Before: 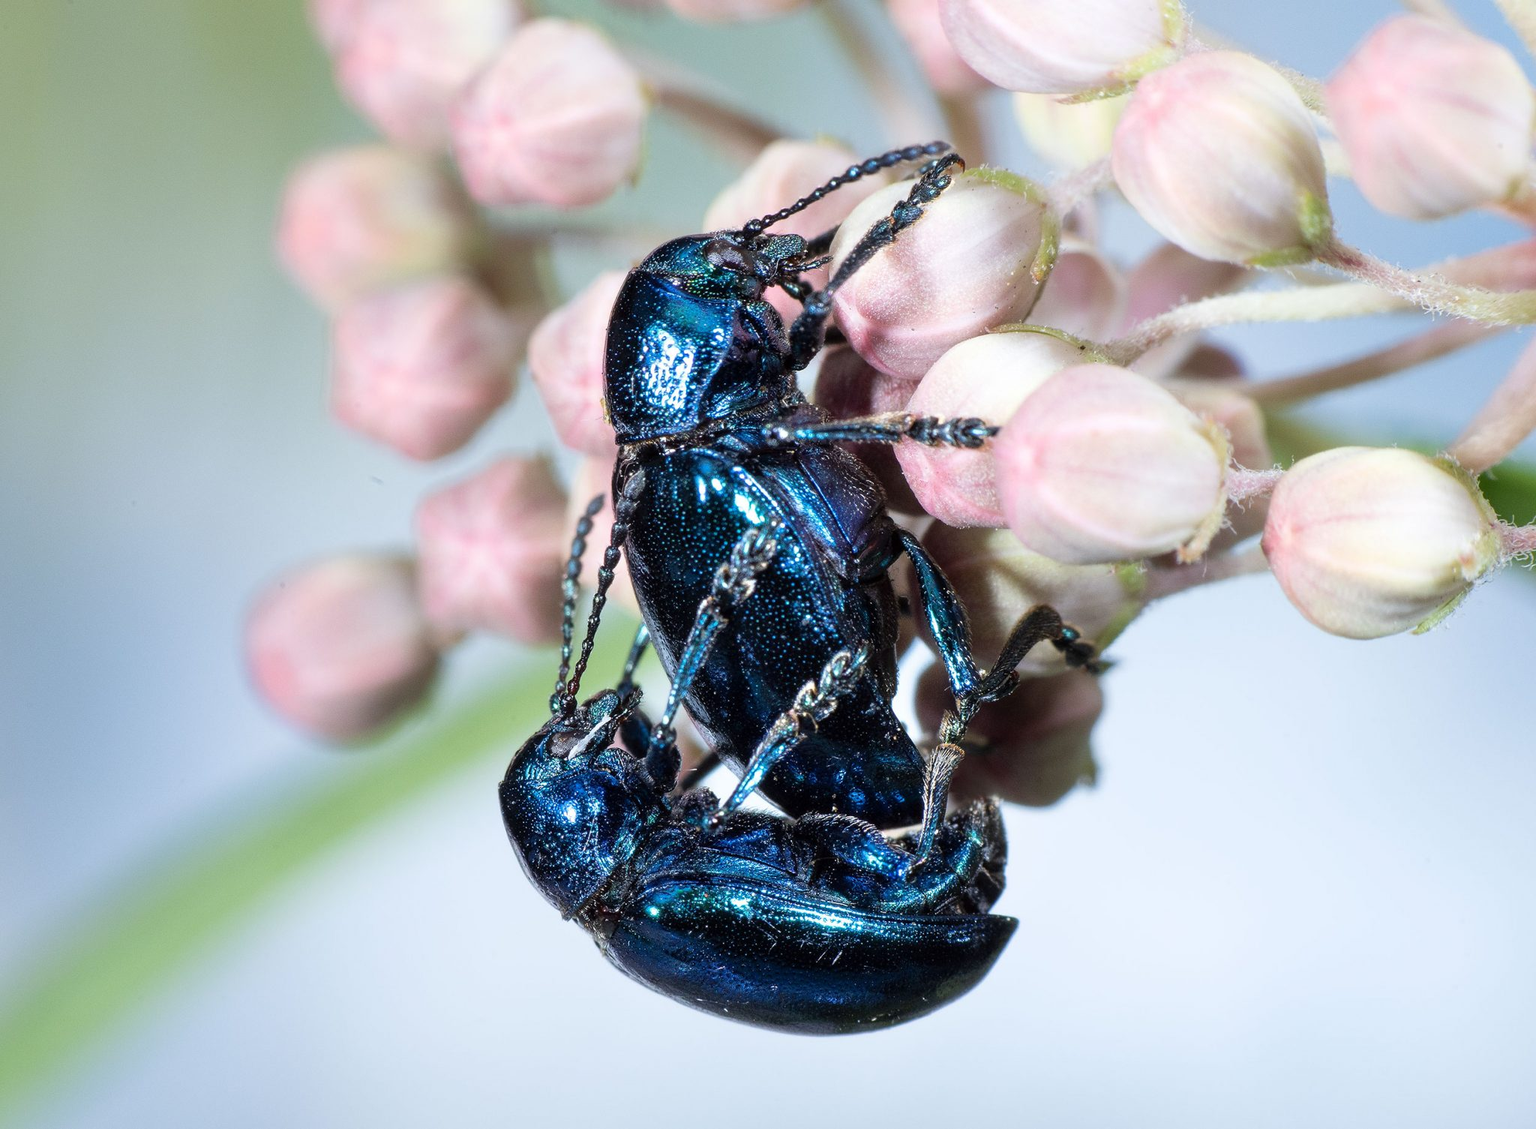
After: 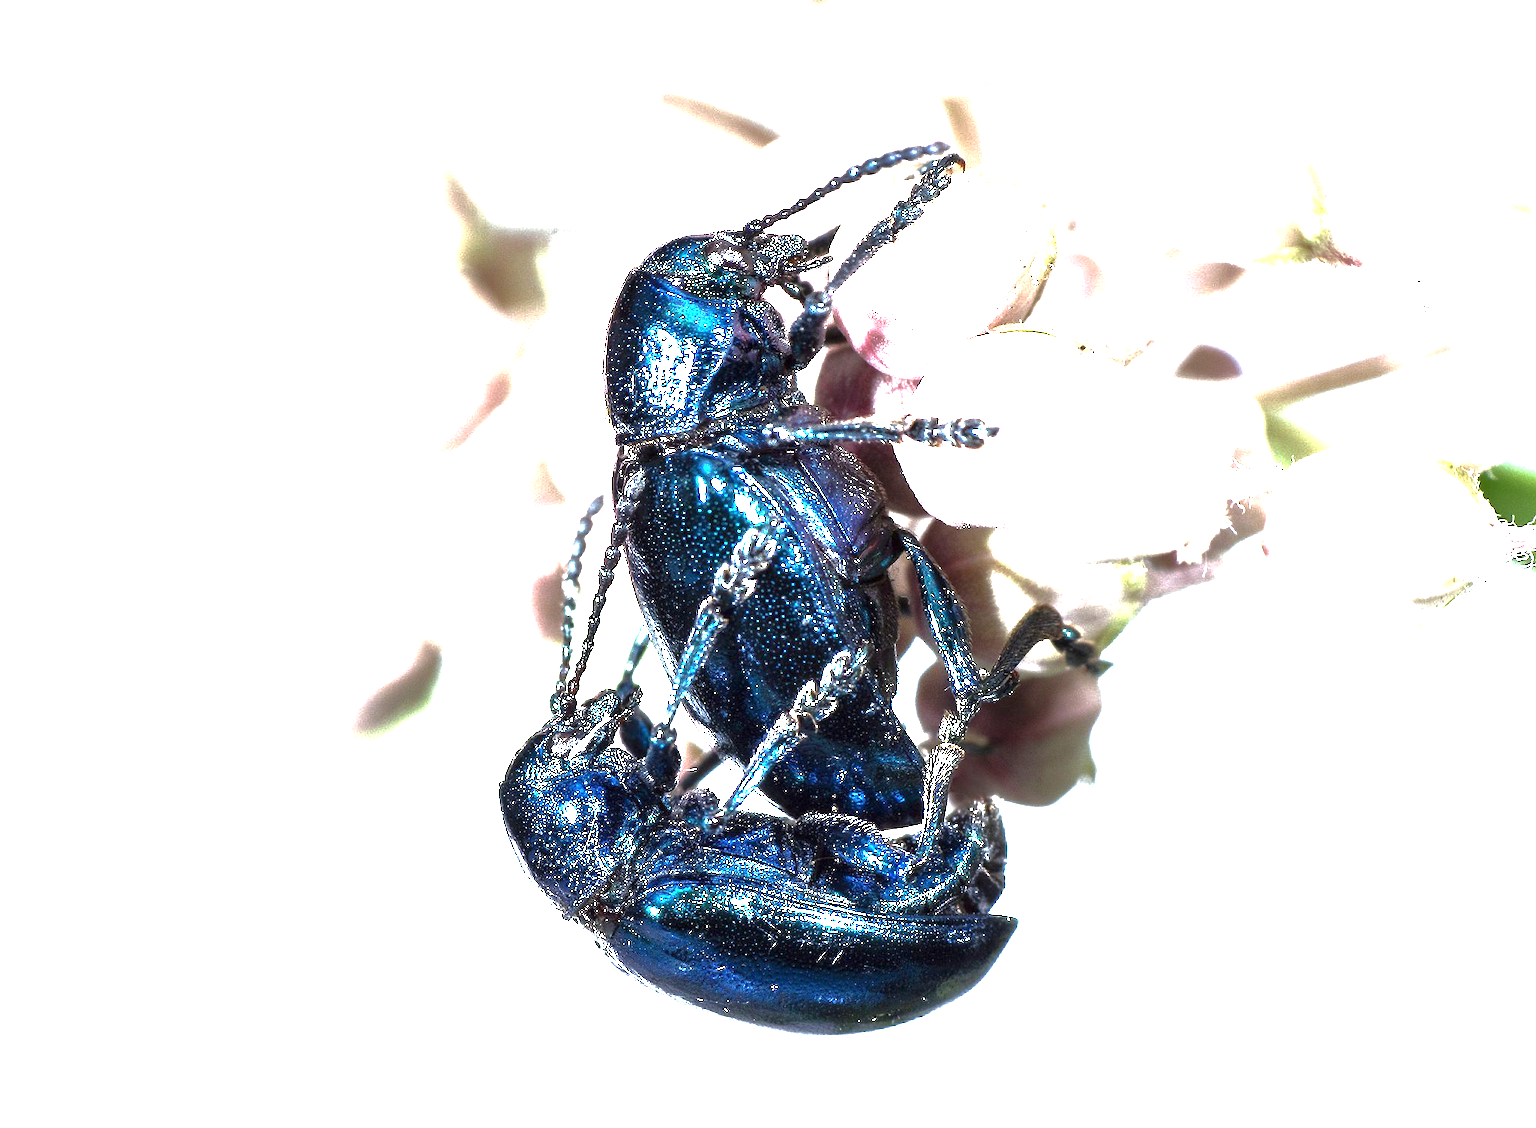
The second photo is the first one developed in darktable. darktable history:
exposure: black level correction 0, exposure 2.088 EV, compensate exposure bias true, compensate highlight preservation false
base curve: curves: ch0 [(0, 0) (0.826, 0.587) (1, 1)]
